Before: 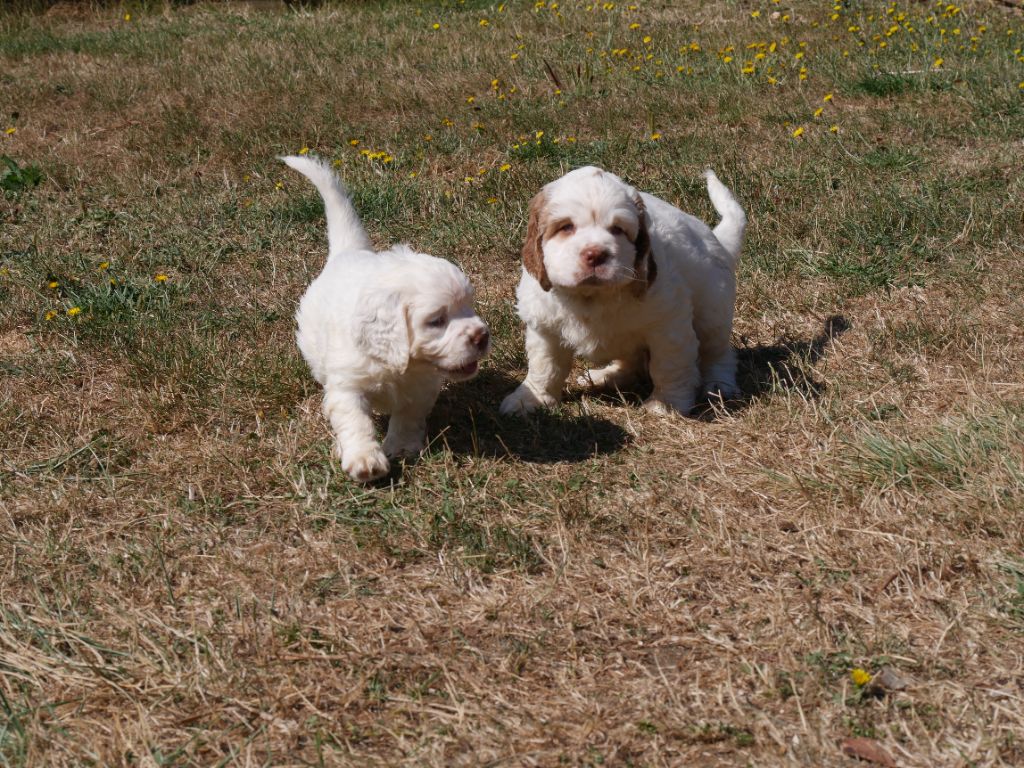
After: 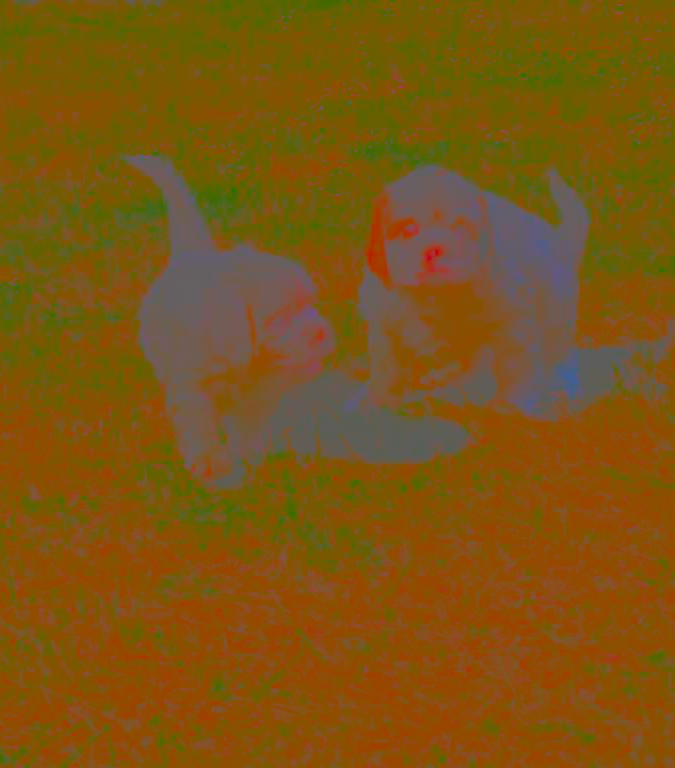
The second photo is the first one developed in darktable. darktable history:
exposure: compensate highlight preservation false
color balance rgb: perceptual saturation grading › global saturation 29.483%, global vibrance 20%
crop: left 15.407%, right 17.843%
velvia: strength 8.85%
contrast brightness saturation: contrast -0.985, brightness -0.158, saturation 0.759
tone equalizer: -8 EV -0.772 EV, -7 EV -0.675 EV, -6 EV -0.588 EV, -5 EV -0.417 EV, -3 EV 0.366 EV, -2 EV 0.6 EV, -1 EV 0.674 EV, +0 EV 0.735 EV
